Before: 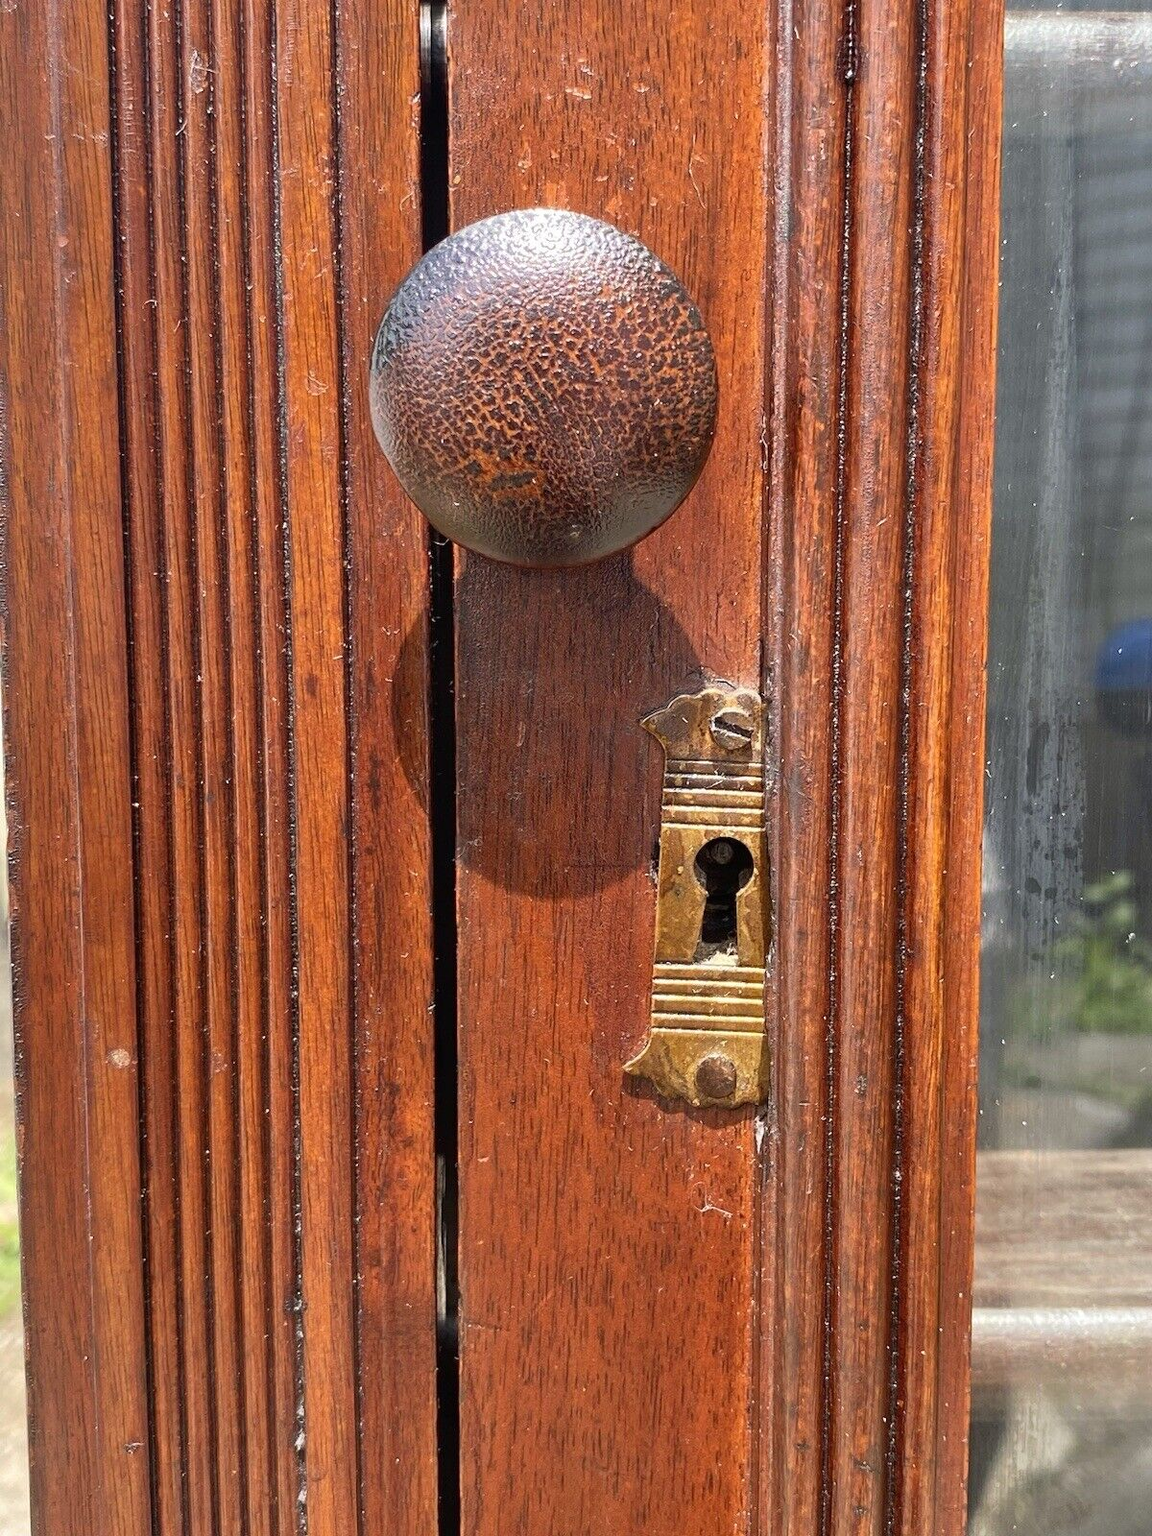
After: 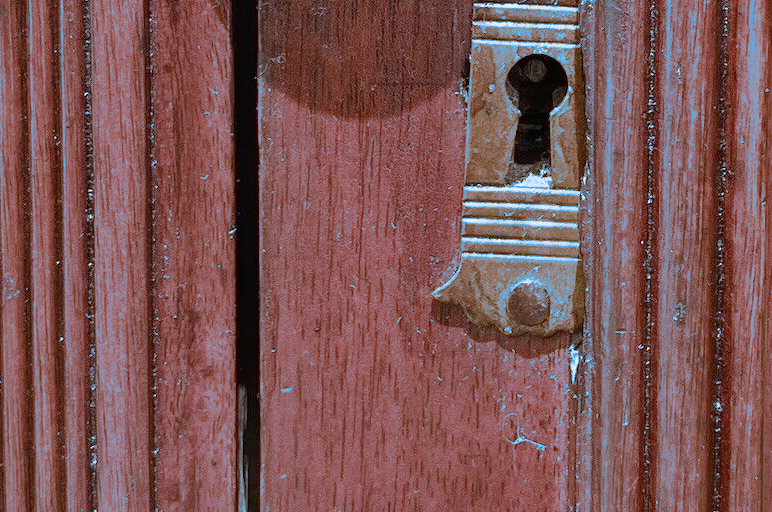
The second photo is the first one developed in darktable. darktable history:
crop: left 18.091%, top 51.13%, right 17.525%, bottom 16.85%
white balance: red 0.98, blue 1.034
split-toning: shadows › hue 220°, shadows › saturation 0.64, highlights › hue 220°, highlights › saturation 0.64, balance 0, compress 5.22%
